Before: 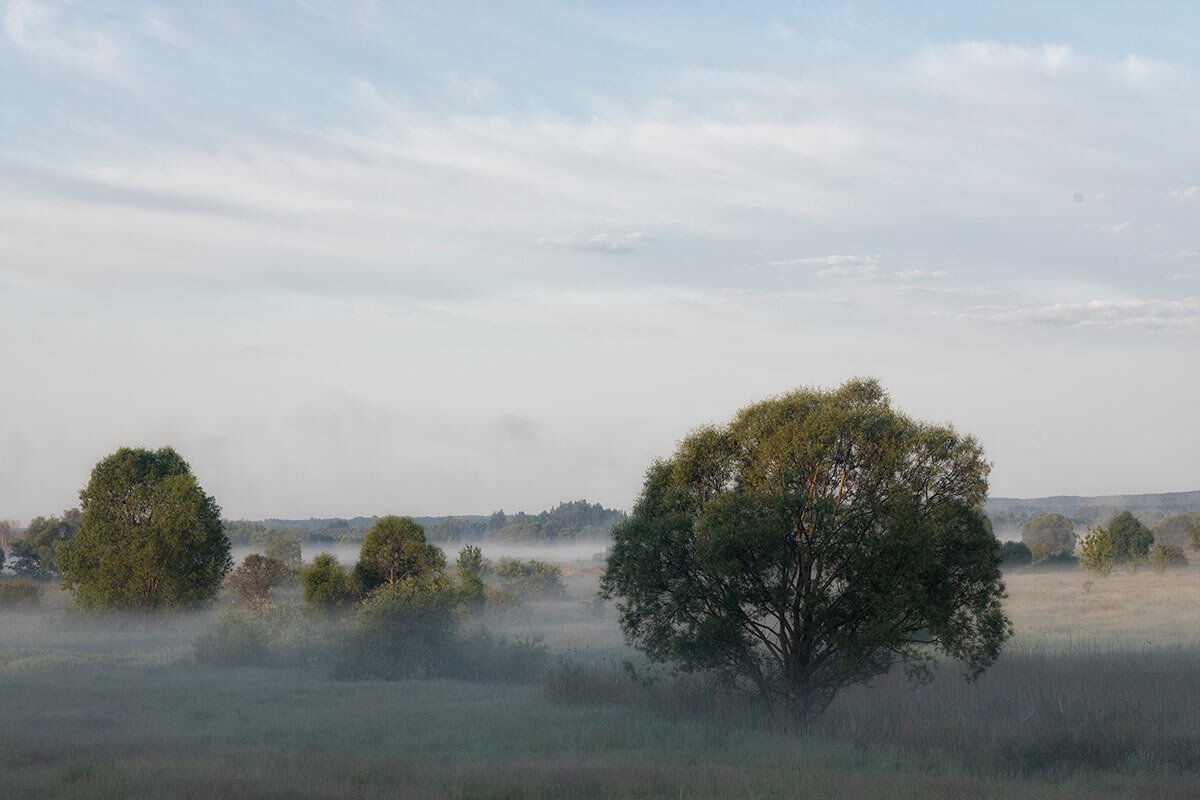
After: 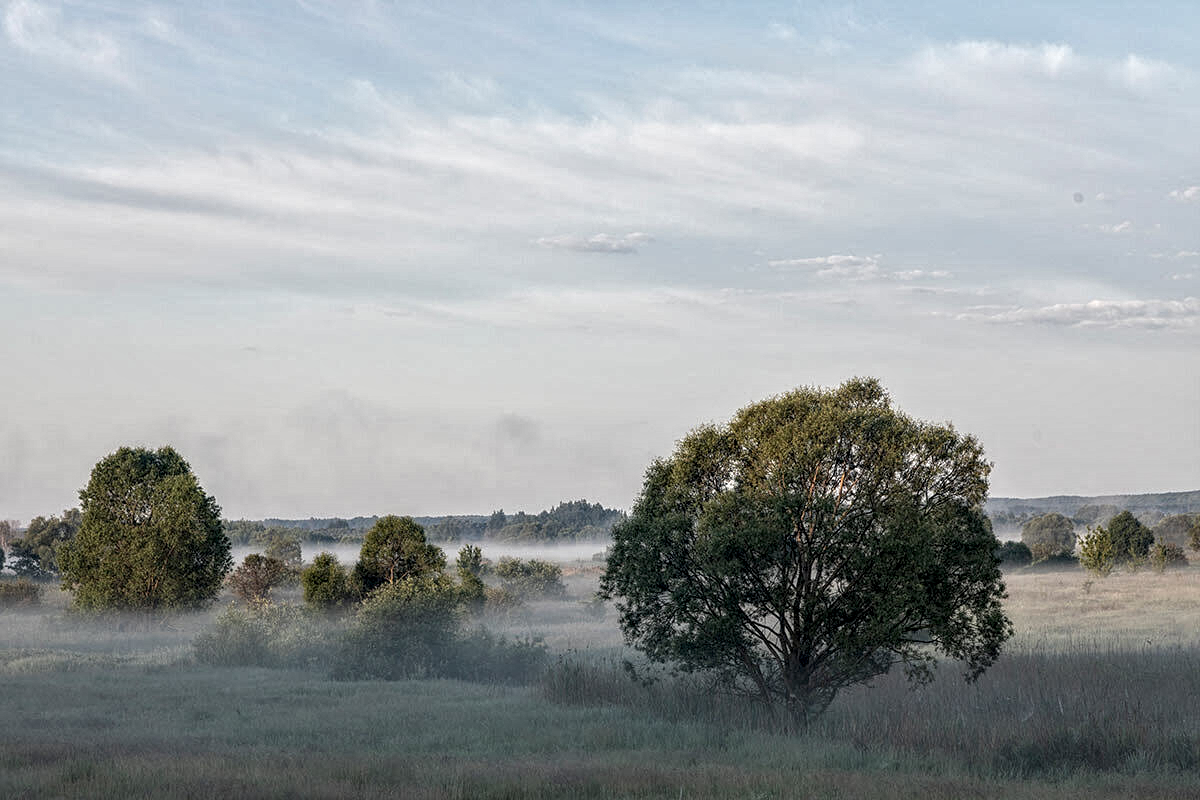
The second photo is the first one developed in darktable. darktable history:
contrast equalizer: octaves 7, y [[0.5, 0.542, 0.583, 0.625, 0.667, 0.708], [0.5 ×6], [0.5 ×6], [0 ×6], [0 ×6]]
local contrast: on, module defaults
